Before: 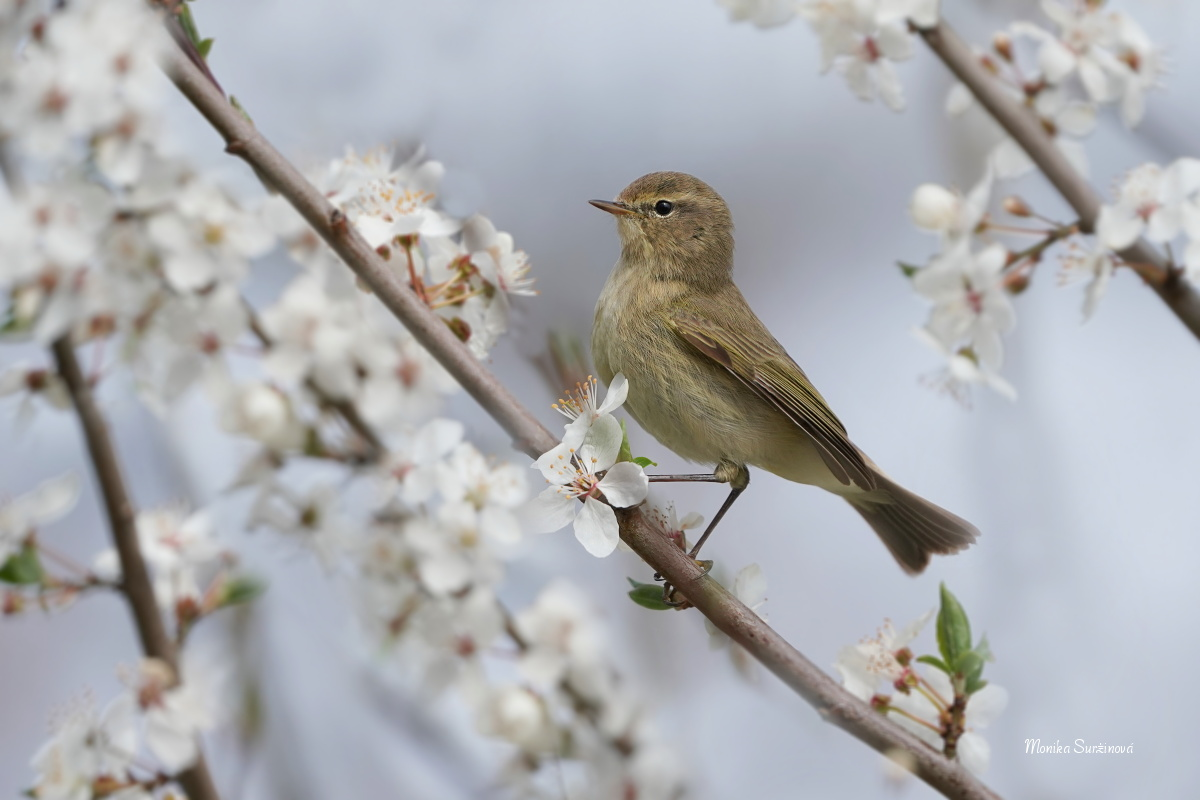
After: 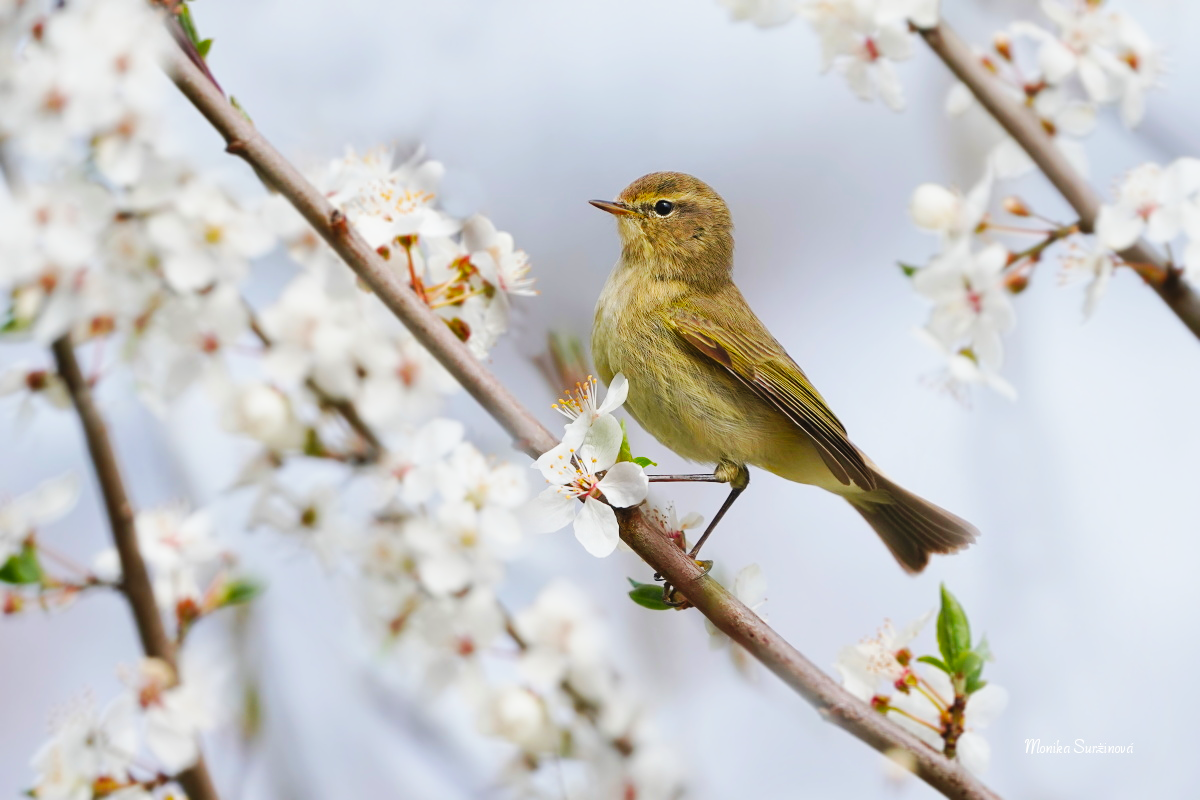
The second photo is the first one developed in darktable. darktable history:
color balance rgb: global offset › luminance 0.47%, linear chroma grading › global chroma 15.087%, perceptual saturation grading › global saturation 25.769%
base curve: curves: ch0 [(0, 0) (0.032, 0.025) (0.121, 0.166) (0.206, 0.329) (0.605, 0.79) (1, 1)], preserve colors none
